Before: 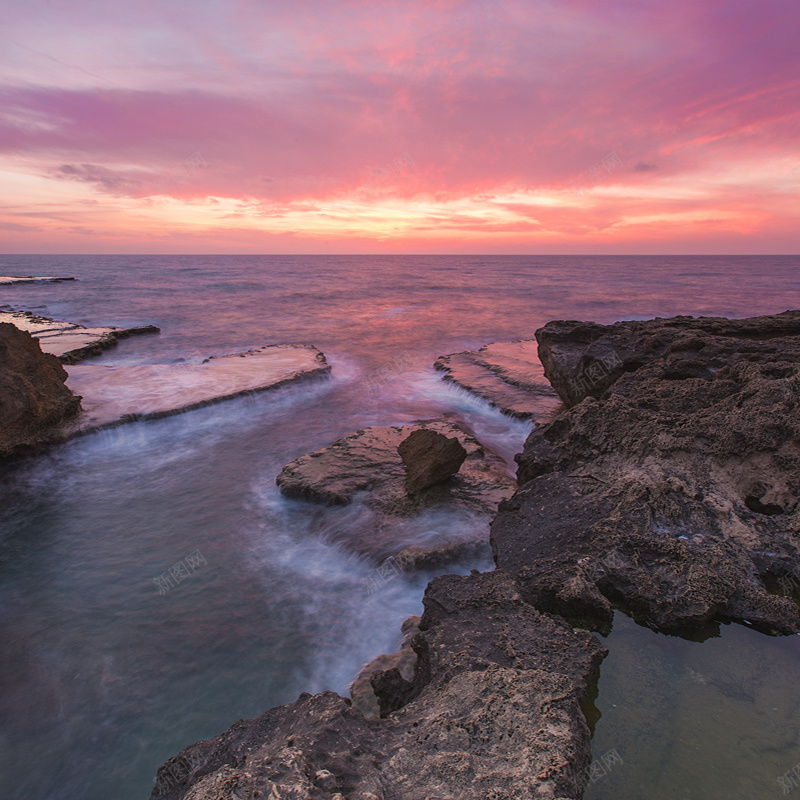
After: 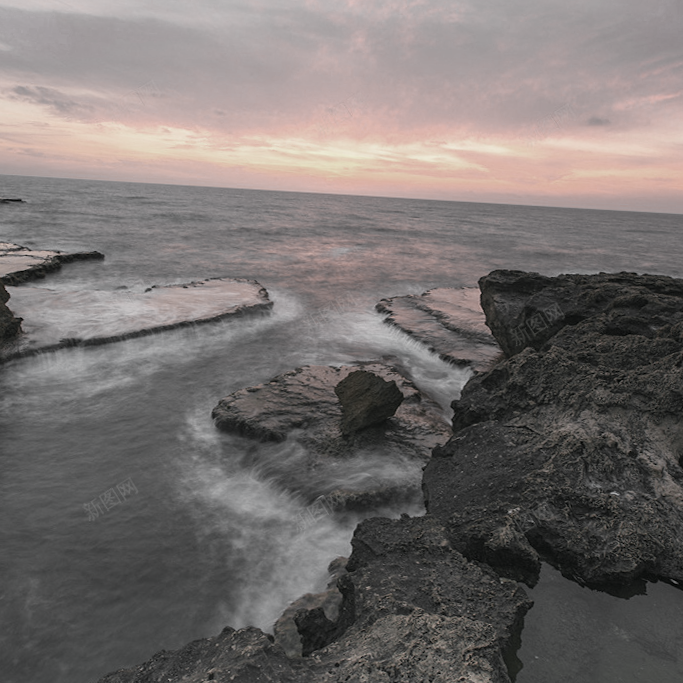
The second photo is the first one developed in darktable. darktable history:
crop and rotate: angle -3.27°, left 5.211%, top 5.211%, right 4.607%, bottom 4.607%
color zones: curves: ch0 [(0, 0.613) (0.01, 0.613) (0.245, 0.448) (0.498, 0.529) (0.642, 0.665) (0.879, 0.777) (0.99, 0.613)]; ch1 [(0, 0.035) (0.121, 0.189) (0.259, 0.197) (0.415, 0.061) (0.589, 0.022) (0.732, 0.022) (0.857, 0.026) (0.991, 0.053)]
color correction: highlights a* -0.482, highlights b* 9.48, shadows a* -9.48, shadows b* 0.803
